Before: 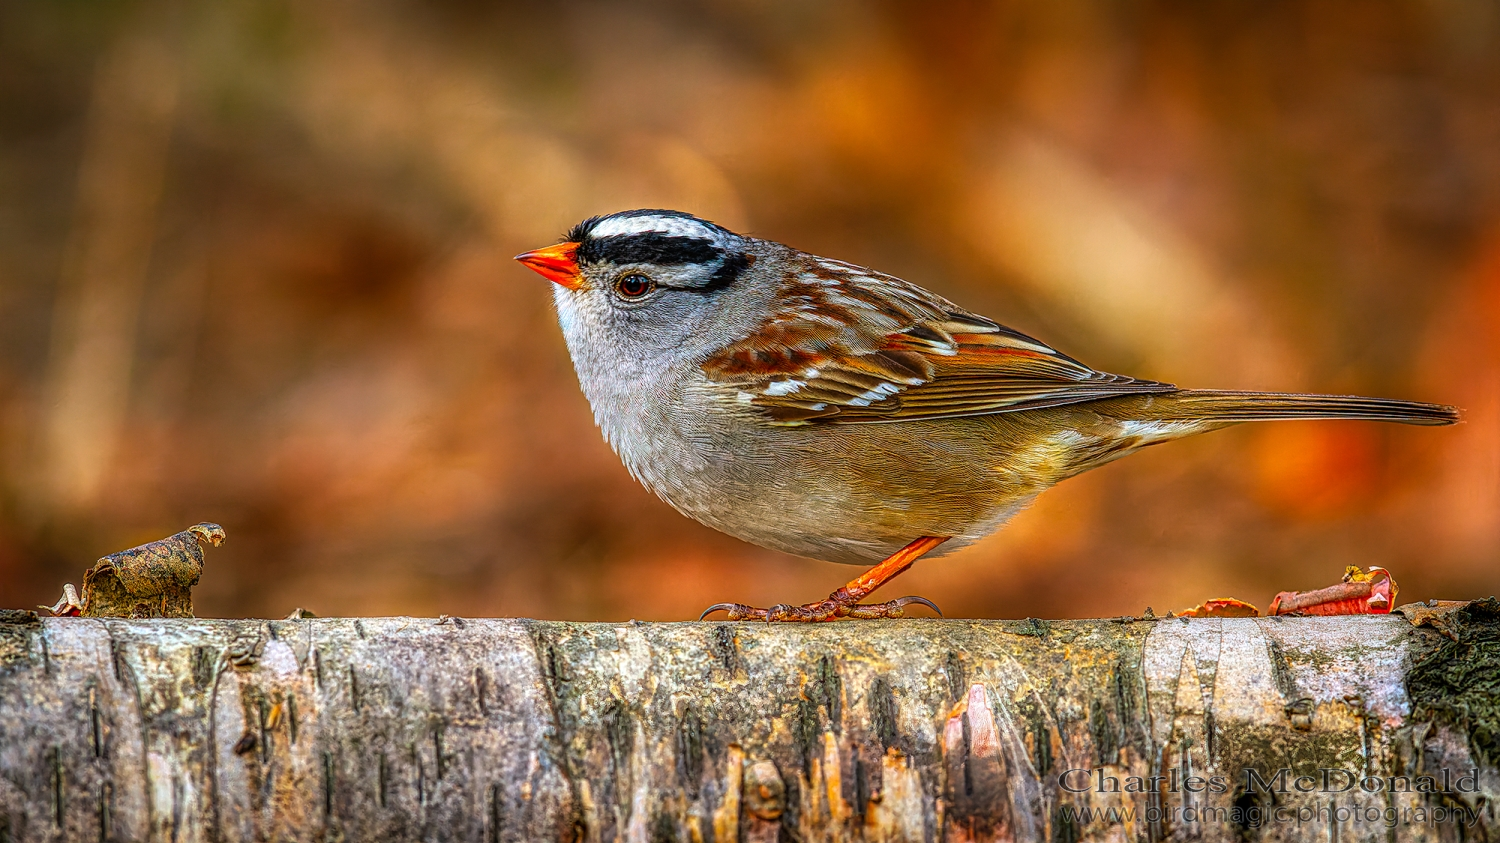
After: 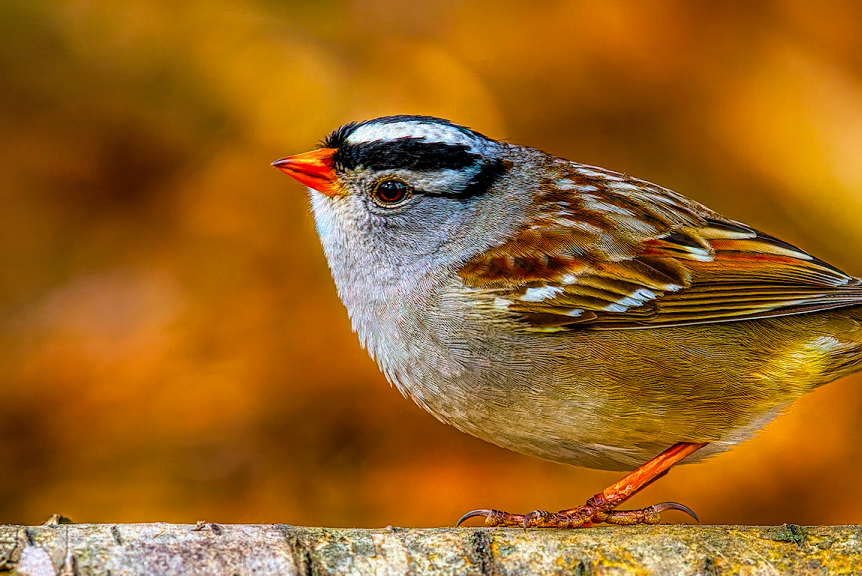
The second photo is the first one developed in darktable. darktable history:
shadows and highlights: shadows 37.11, highlights -27.5, soften with gaussian
color balance rgb: perceptual saturation grading › global saturation 25.703%, global vibrance 30.562%
crop: left 16.243%, top 11.243%, right 26.267%, bottom 20.423%
filmic rgb: middle gray luminance 18.38%, black relative exposure -11.52 EV, white relative exposure 2.53 EV, target black luminance 0%, hardness 8.45, latitude 98.48%, contrast 1.083, shadows ↔ highlights balance 0.659%
